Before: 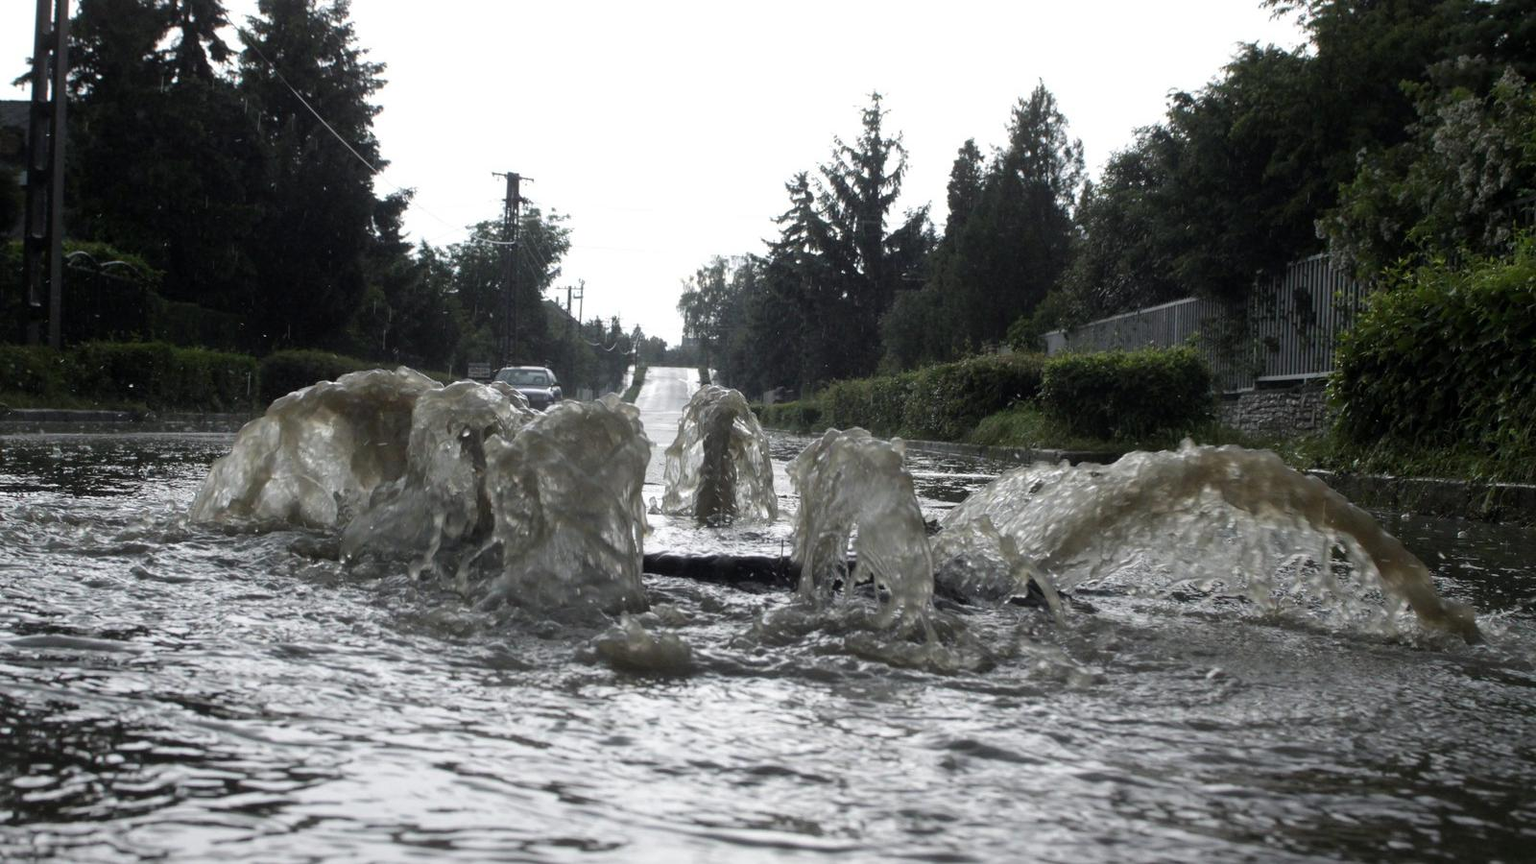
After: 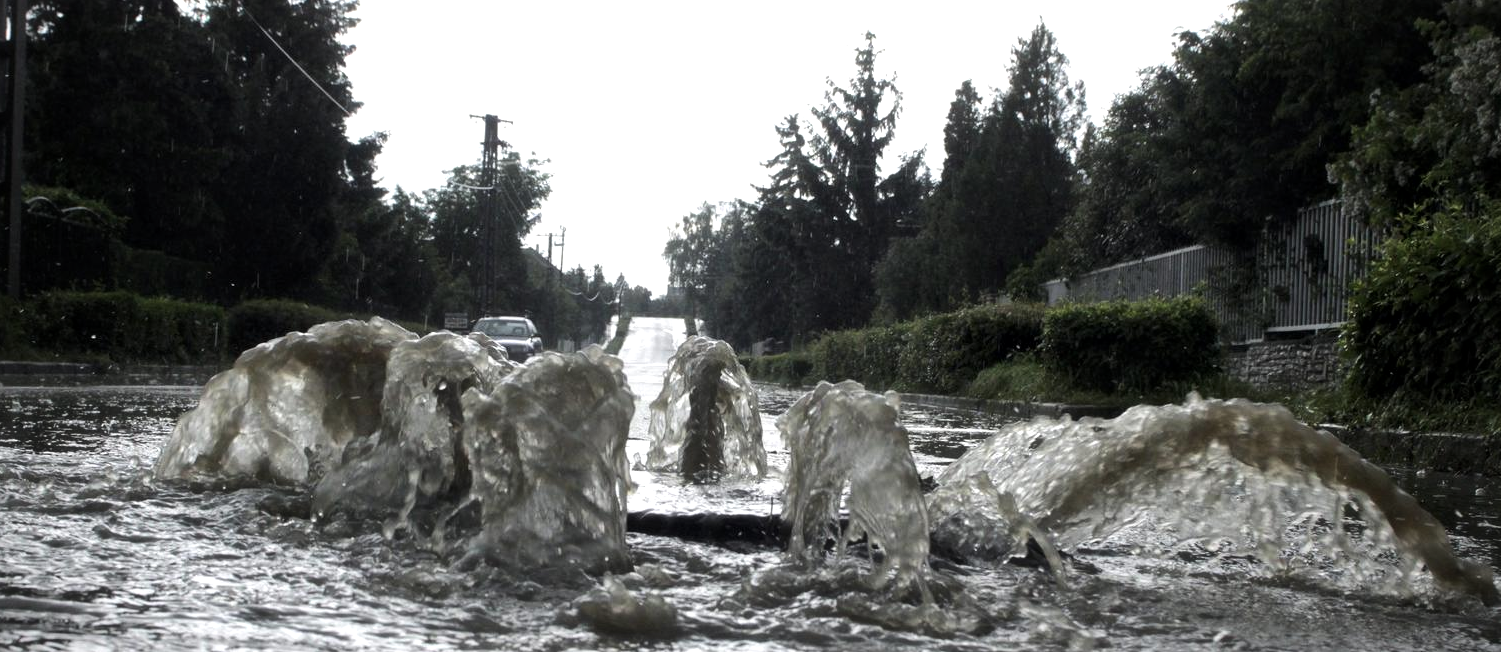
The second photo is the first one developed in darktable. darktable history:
haze removal: strength -0.05
tone equalizer: -8 EV -0.417 EV, -7 EV -0.389 EV, -6 EV -0.333 EV, -5 EV -0.222 EV, -3 EV 0.222 EV, -2 EV 0.333 EV, -1 EV 0.389 EV, +0 EV 0.417 EV, edges refinement/feathering 500, mask exposure compensation -1.57 EV, preserve details no
vignetting: fall-off radius 60.65%
local contrast: mode bilateral grid, contrast 30, coarseness 25, midtone range 0.2
crop: left 2.737%, top 7.287%, right 3.421%, bottom 20.179%
